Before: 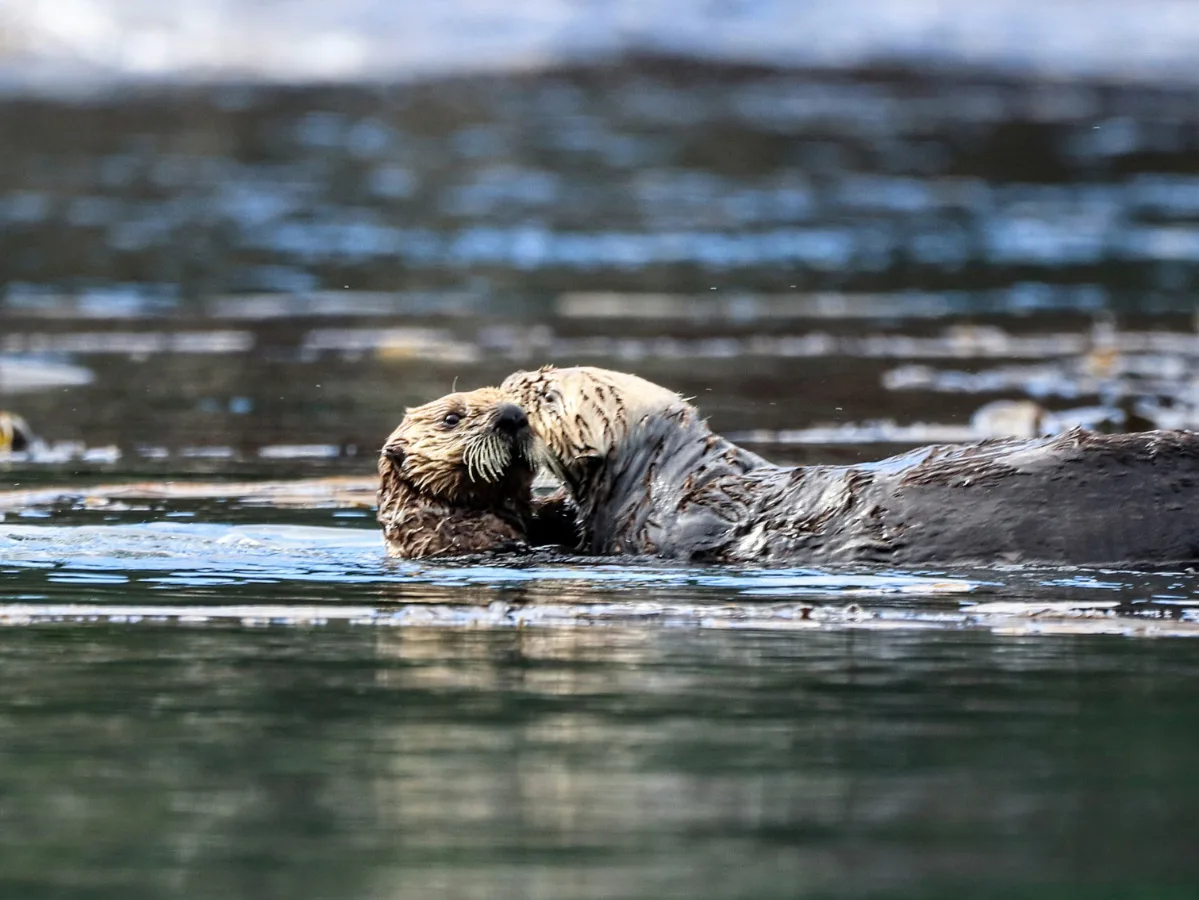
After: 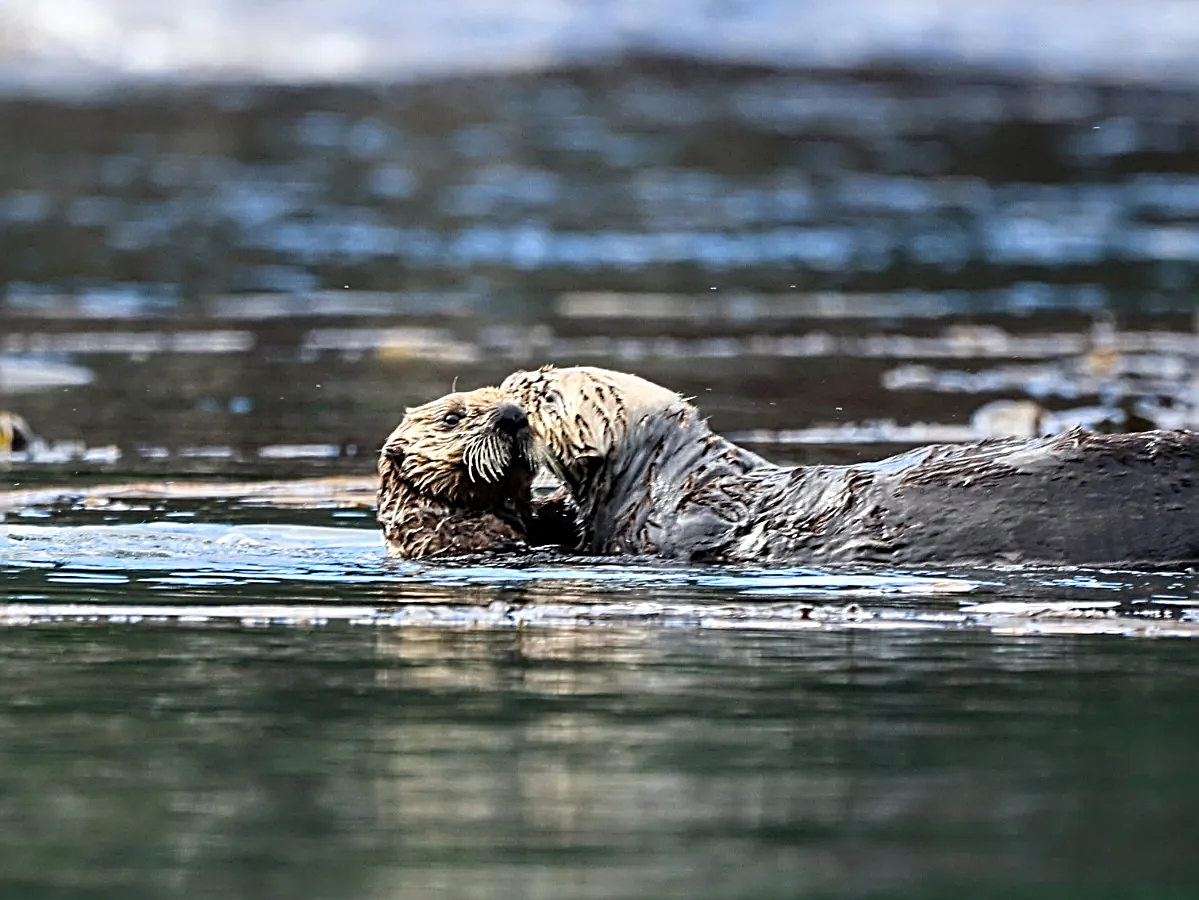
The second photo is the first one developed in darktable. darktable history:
sharpen: radius 3.025, amount 0.757
